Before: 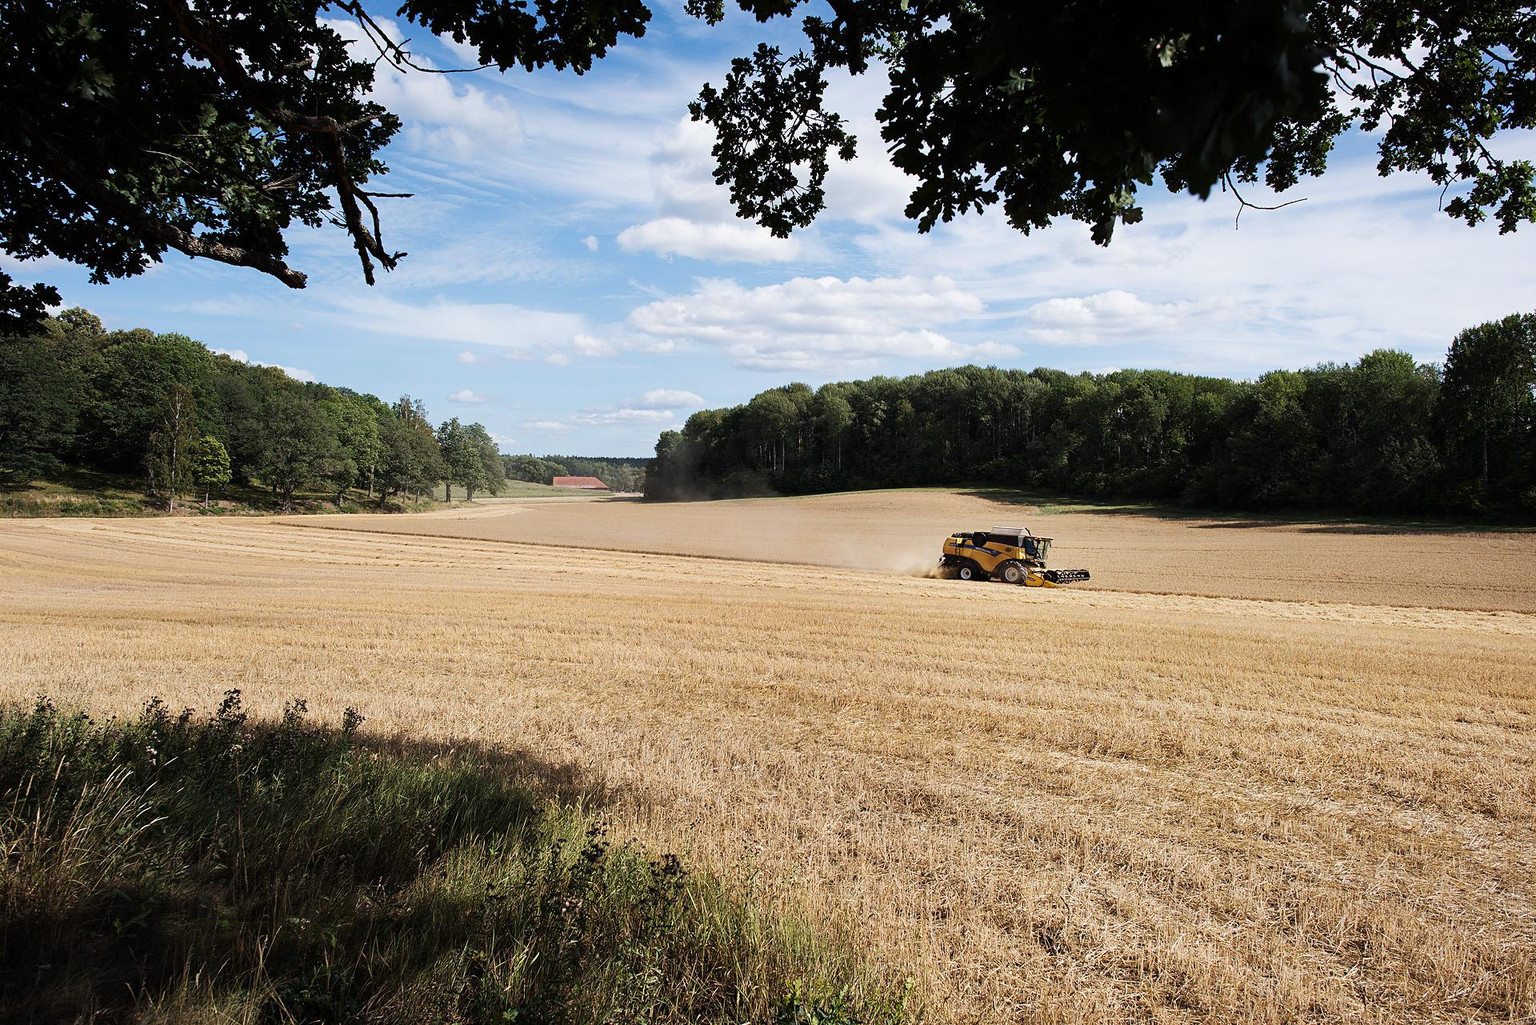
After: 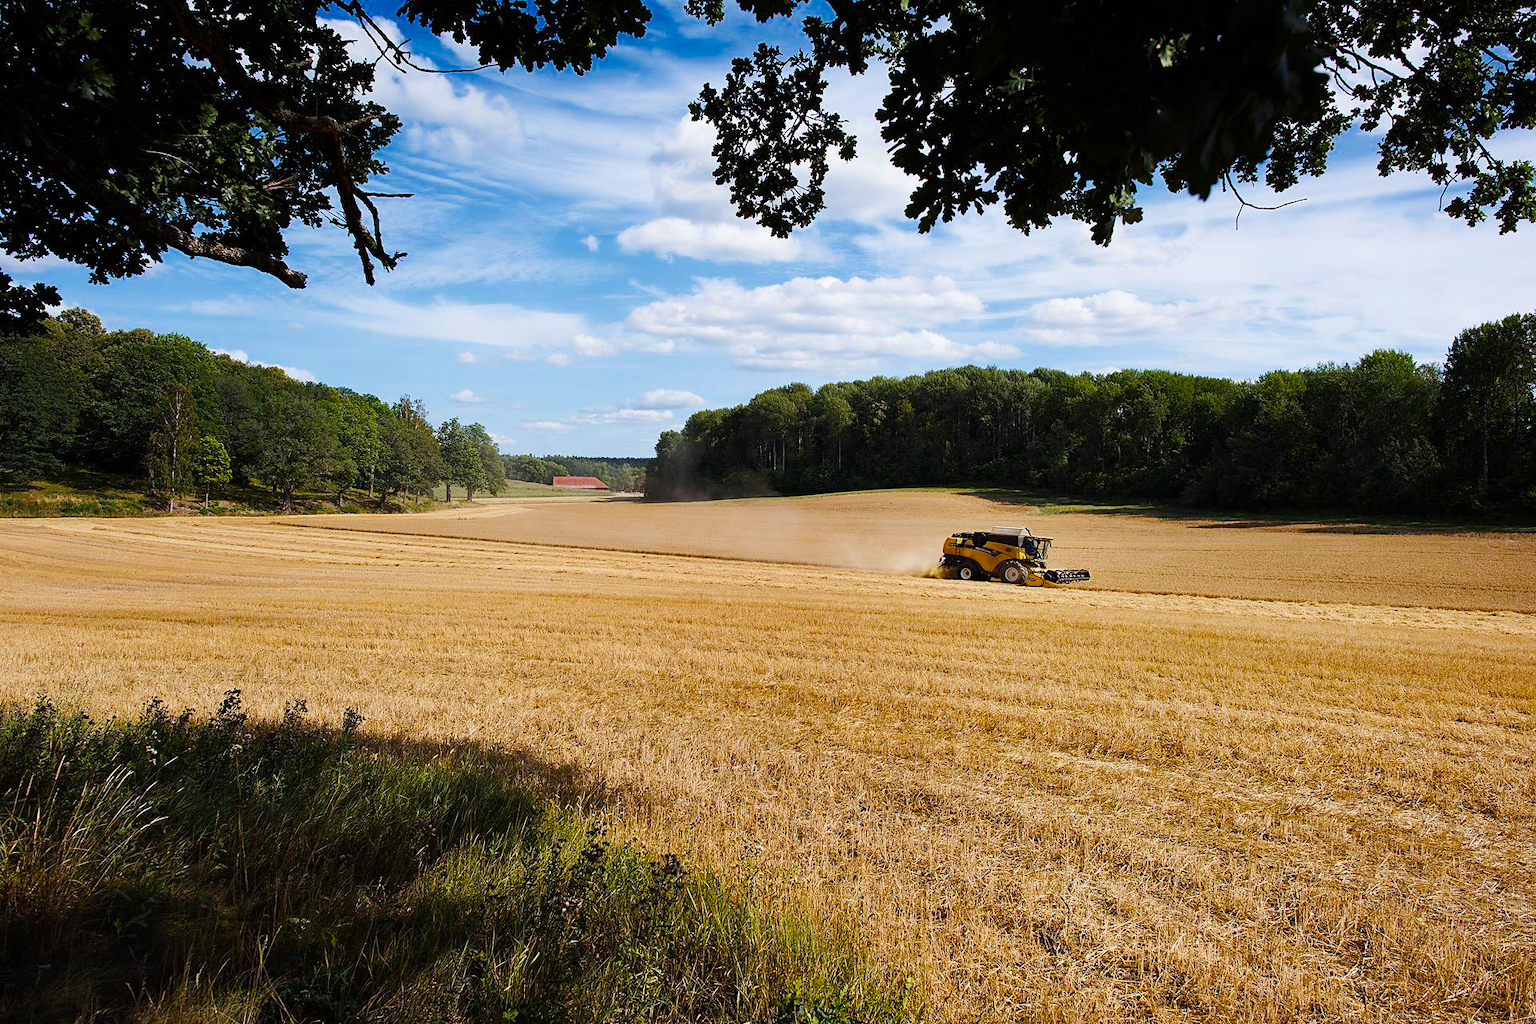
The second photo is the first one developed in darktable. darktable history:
color balance rgb: linear chroma grading › global chroma 14.609%, perceptual saturation grading › global saturation 25.893%, saturation formula JzAzBz (2021)
